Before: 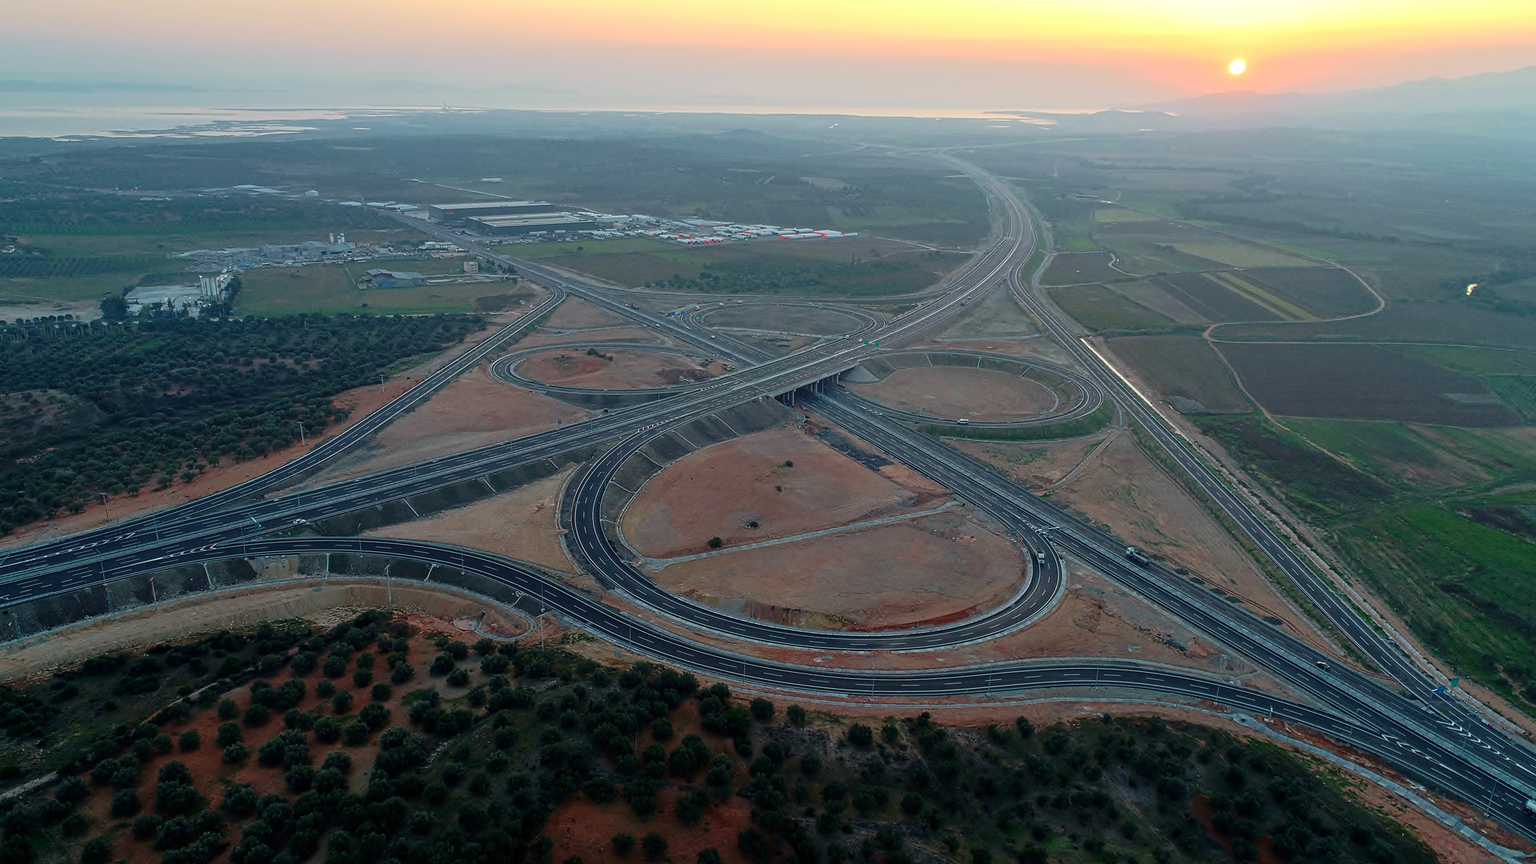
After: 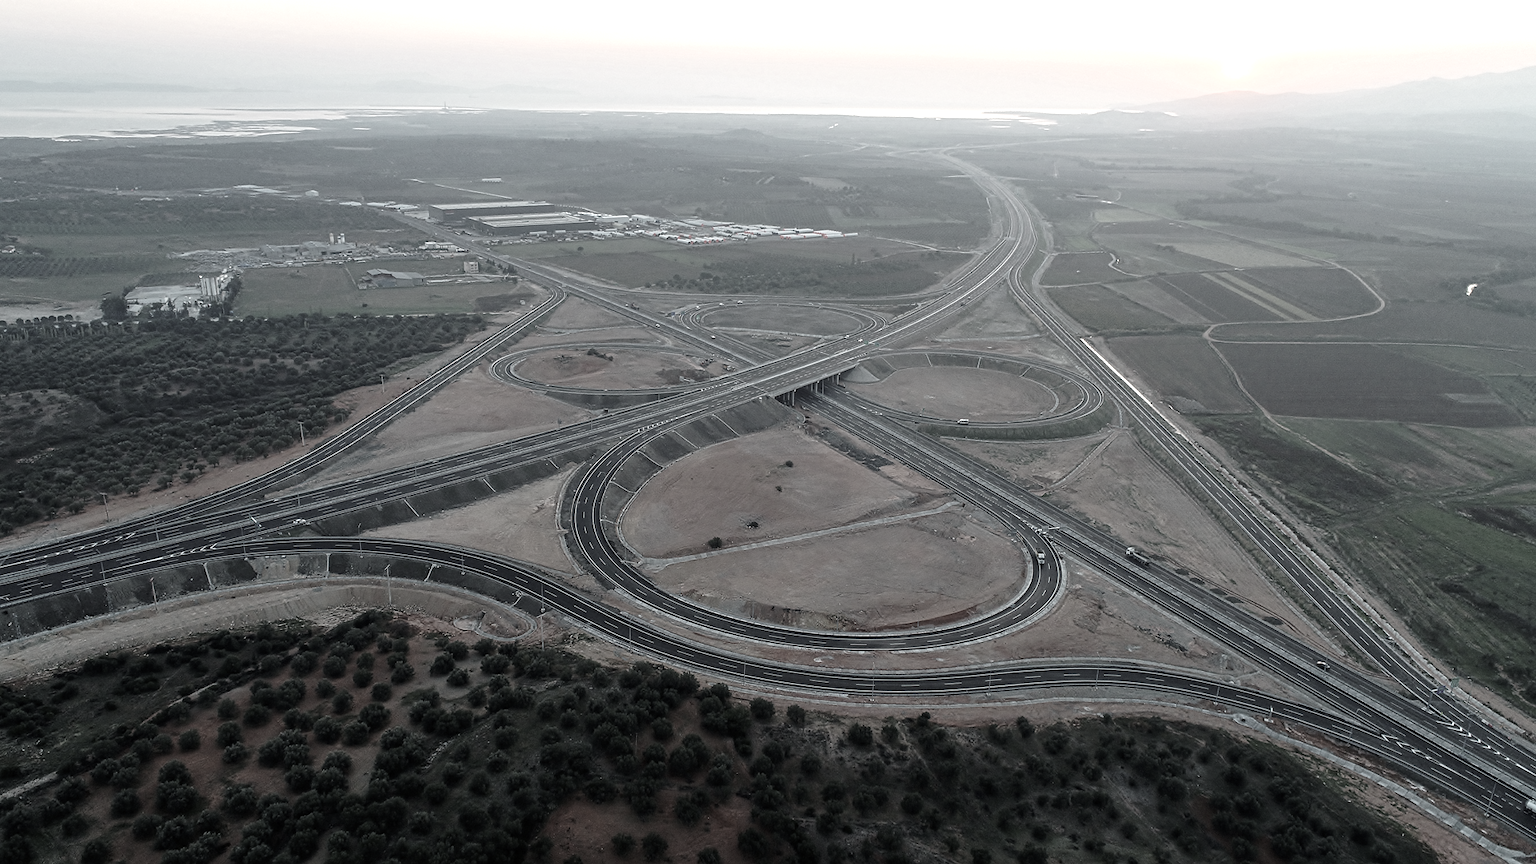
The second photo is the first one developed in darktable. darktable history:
exposure: black level correction 0, exposure 0.7 EV, compensate exposure bias true, compensate highlight preservation false
color correction: saturation 0.2
